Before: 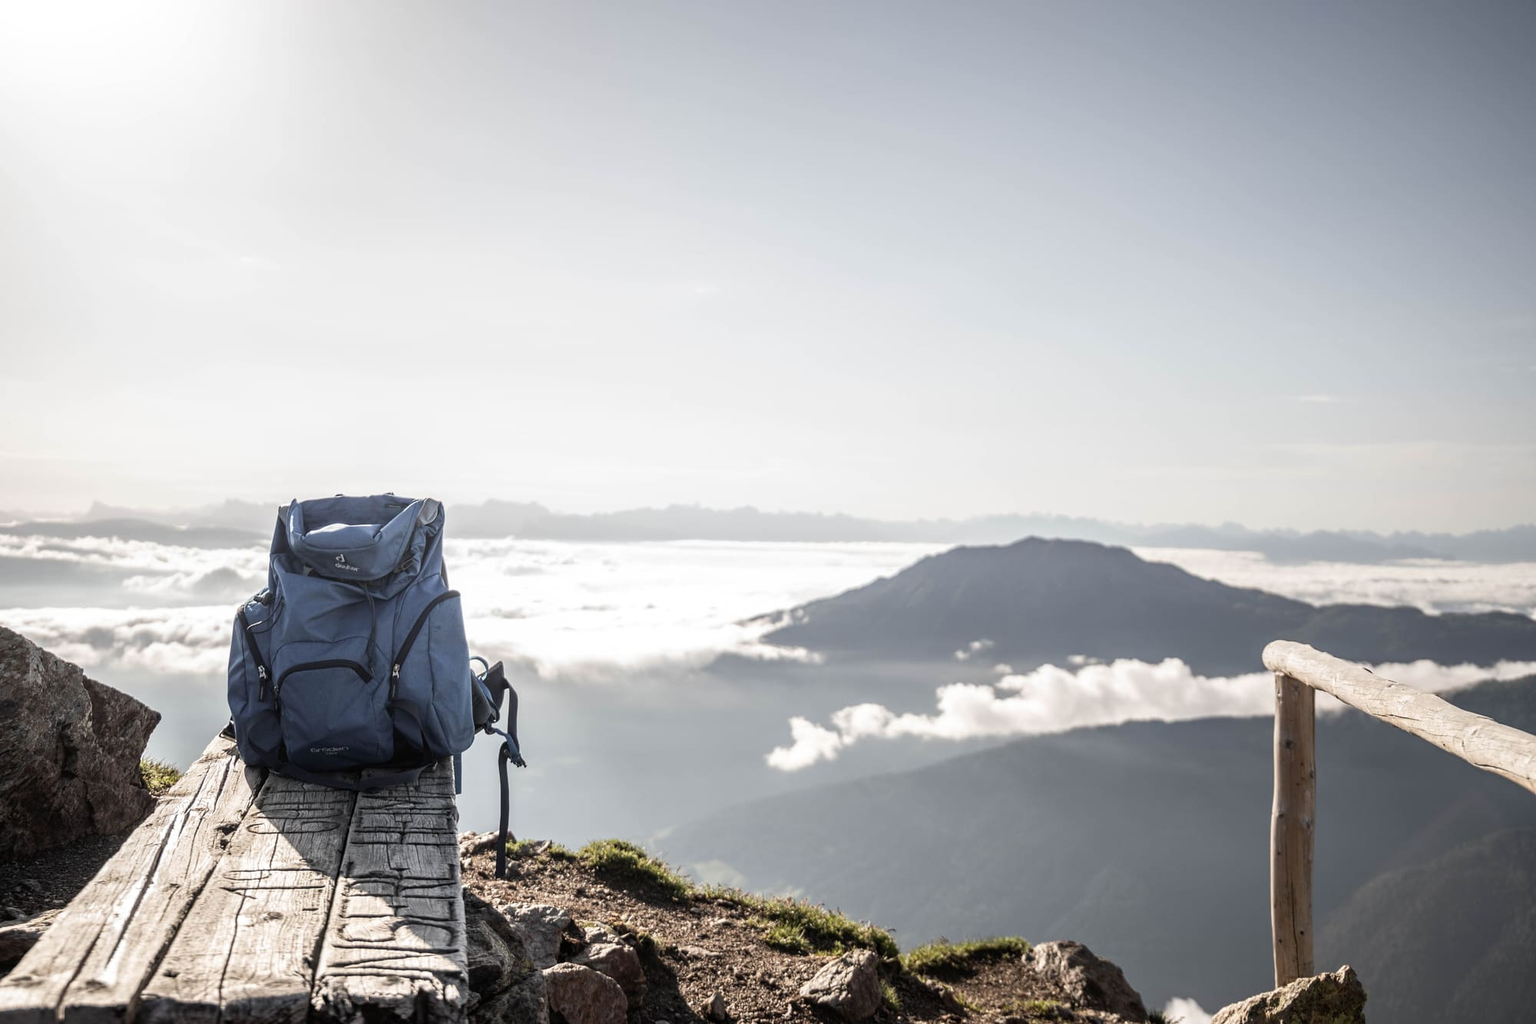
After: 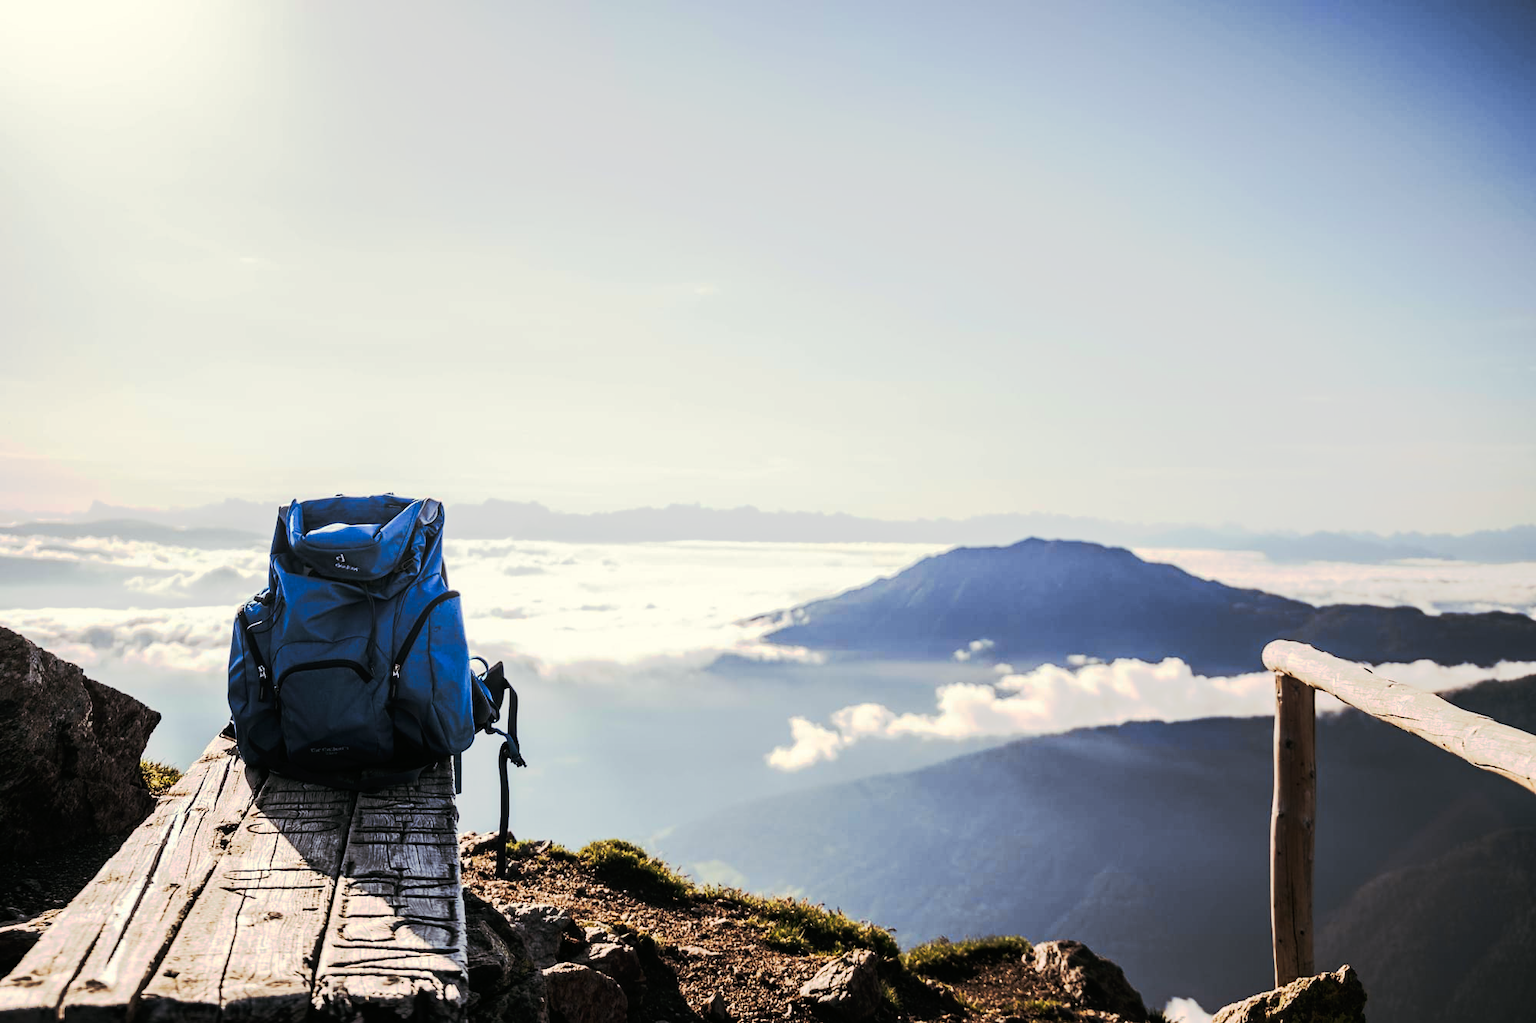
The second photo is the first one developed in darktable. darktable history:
tone curve: curves: ch0 [(0, 0) (0.003, 0.005) (0.011, 0.007) (0.025, 0.009) (0.044, 0.013) (0.069, 0.017) (0.1, 0.02) (0.136, 0.029) (0.177, 0.052) (0.224, 0.086) (0.277, 0.129) (0.335, 0.188) (0.399, 0.256) (0.468, 0.361) (0.543, 0.526) (0.623, 0.696) (0.709, 0.784) (0.801, 0.85) (0.898, 0.882) (1, 1)], preserve colors none
color look up table: target L [99.89, 72.82, 93, 88.56, 84.57, 57.18, 57.7, 56.33, 53.78, 54.54, 42.64, 41.46, 37.43, 12.61, 201.82, 83.73, 57.72, 51.76, 51.32, 56.43, 49.05, 42.52, 37.62, 30.78, 4.962, 68.99, 62.92, 61.85, 56.16, 53.99, 55.66, 58.14, 48.98, 51.28, 49.25, 39.78, 26.69, 35.85, 14.74, 6.356, 90.83, 93.45, 83.35, 74.01, 65.54, 68.51, 57.27, 54.9, 35.08], target a [-30.38, -27.92, -100.09, -77.67, -77.07, -10.71, -26.33, -8.741, -23.33, -20.1, -28.49, -8.18, -25.77, -22.07, 0, 40.14, 9.528, 7.489, 19.97, 53.14, 34.42, 36.33, 7.48, 24.01, 23.1, 53.93, 50.5, 70.58, 13.2, 12.61, 17.97, 65.68, 36.58, 40.53, 46.75, 11.1, 38.34, 37.59, 0.642, 27.69, -13.55, -85.33, -60.77, -14.99, -9.75, -22.72, 4.593, -14.55, -11.39], target b [57.25, 46.22, 41.55, 58.22, 27.76, 32.14, 29.91, 21.13, 24.44, 8.177, 33.77, 35.44, 19.27, 19.99, -0.001, 13.77, 36.19, 32.55, 15.67, 2.721, 43.98, 27.52, 2.865, 32.36, -1.678, -56.08, -67.72, -68.69, -80.1, -3.662, -52.69, -75.74, -13.57, -24.23, -90.06, -30.1, -2.113, -50.9, -8.247, -26.51, -16.83, -13.63, -36.33, -4.646, -65.54, -56.63, -74.75, -5.084, -12.53], num patches 49
